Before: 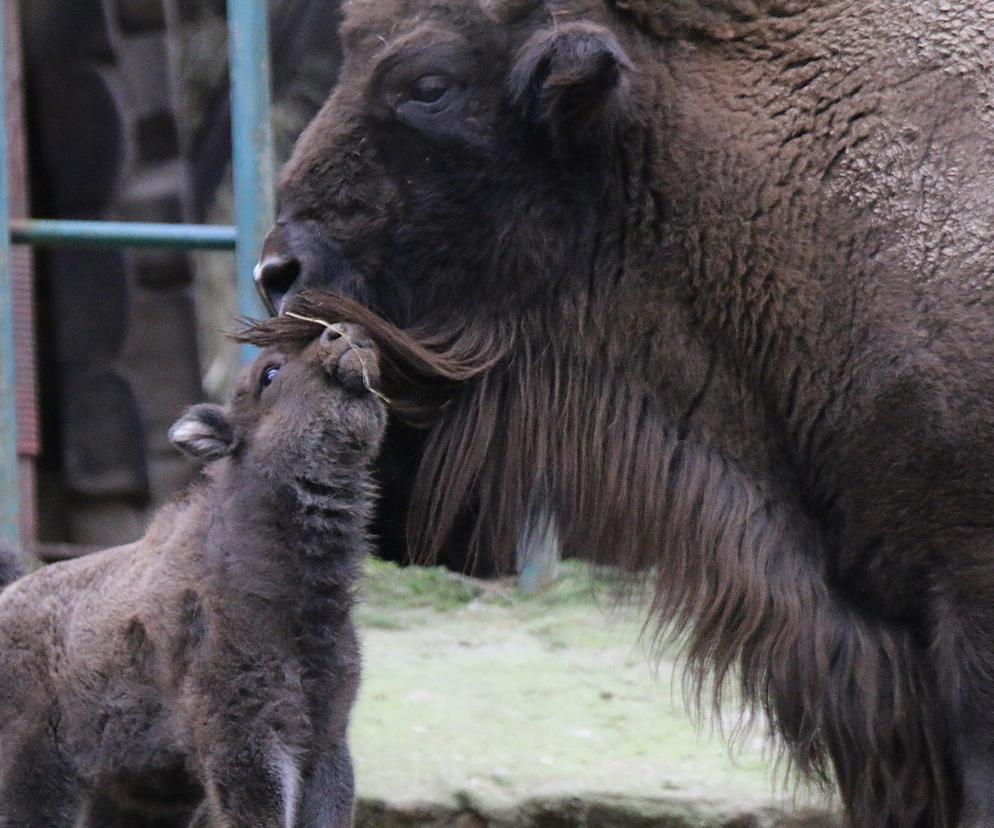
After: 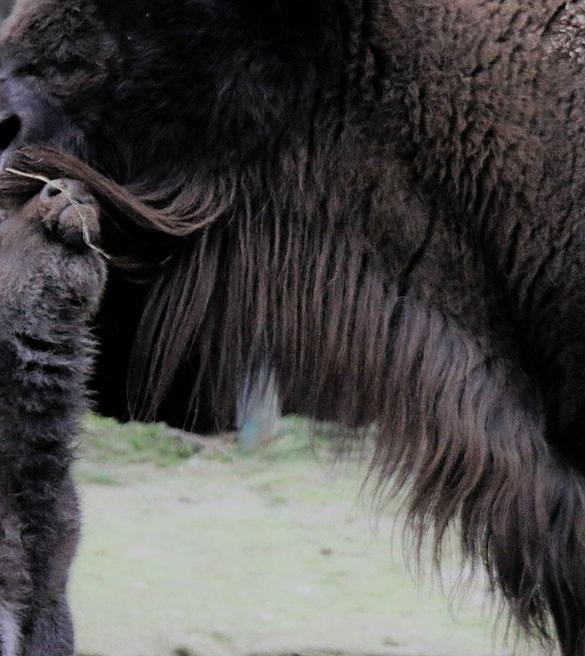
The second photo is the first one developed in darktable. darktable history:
color correction: highlights b* -0.057, saturation 0.979
tone equalizer: edges refinement/feathering 500, mask exposure compensation -1.57 EV, preserve details no
filmic rgb: black relative exposure -9.33 EV, white relative exposure 6.79 EV, hardness 3.08, contrast 1.059, color science v4 (2020), iterations of high-quality reconstruction 0
crop and rotate: left 28.346%, top 17.396%, right 12.749%, bottom 3.312%
